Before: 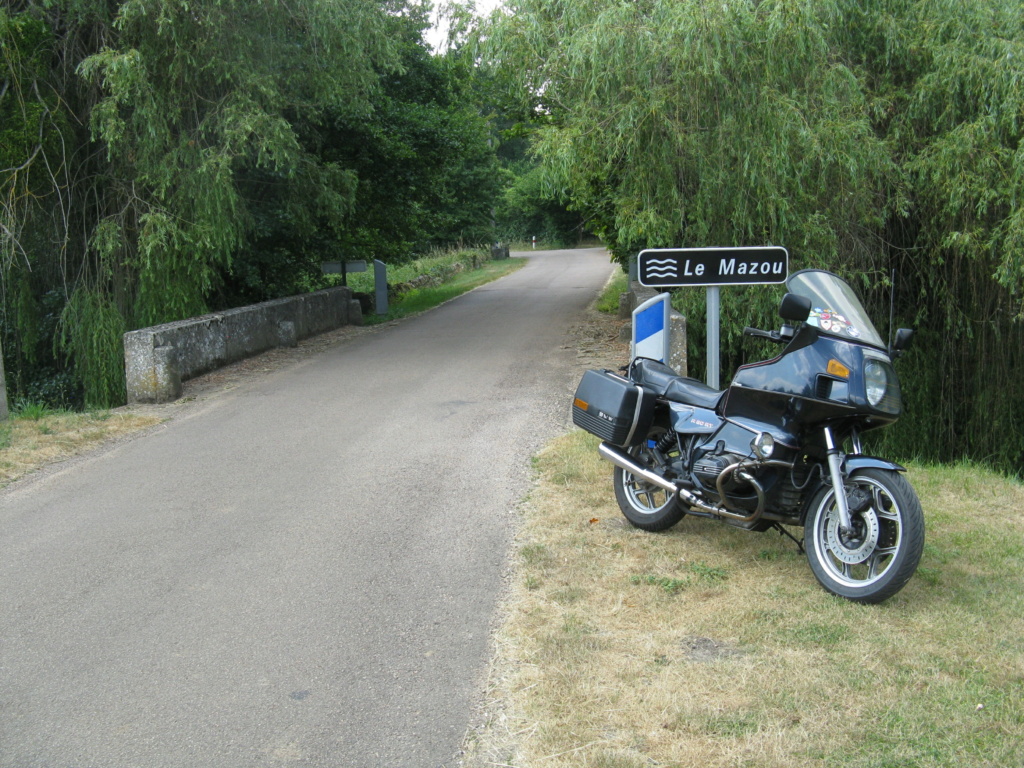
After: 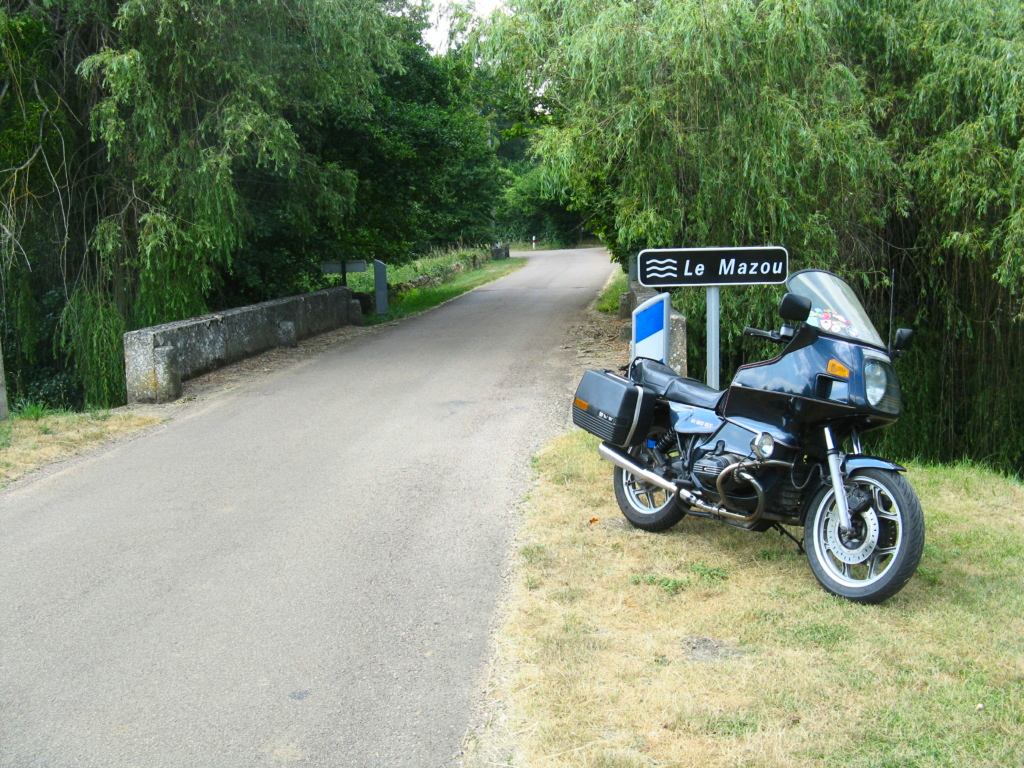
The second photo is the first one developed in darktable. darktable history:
contrast brightness saturation: contrast 0.232, brightness 0.107, saturation 0.294
